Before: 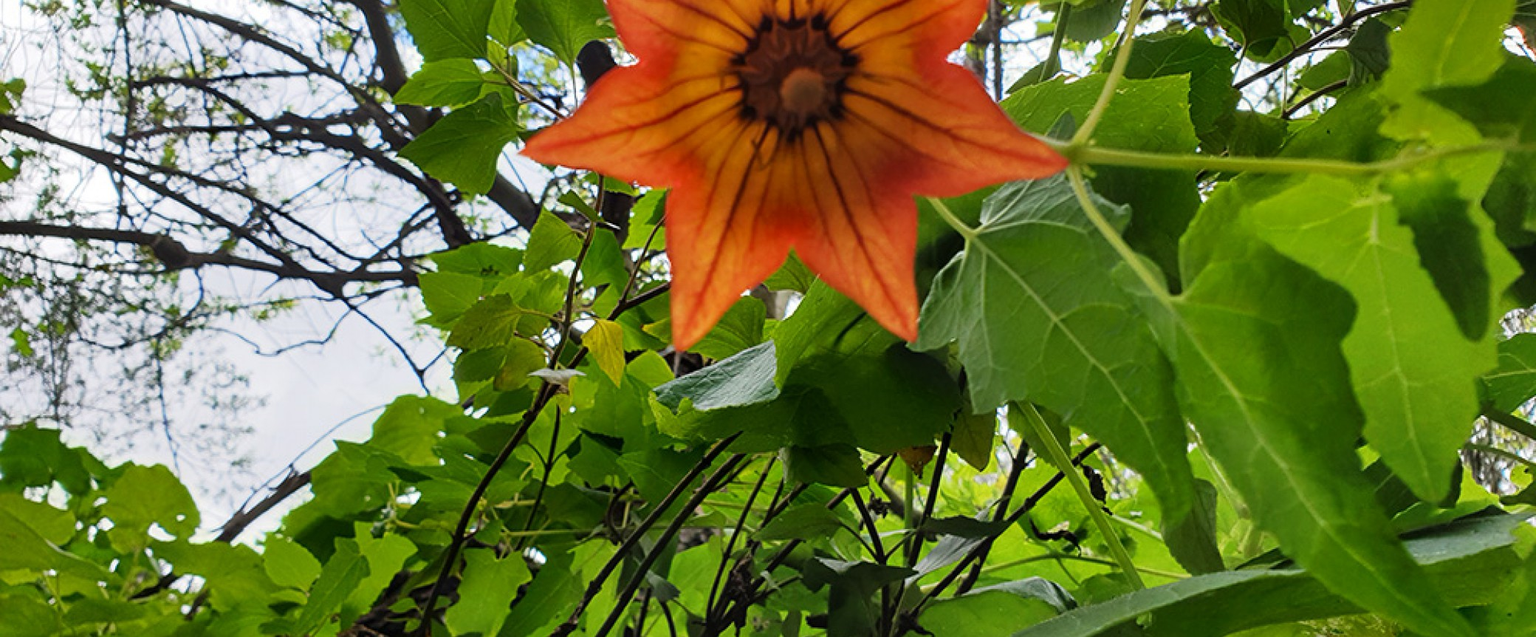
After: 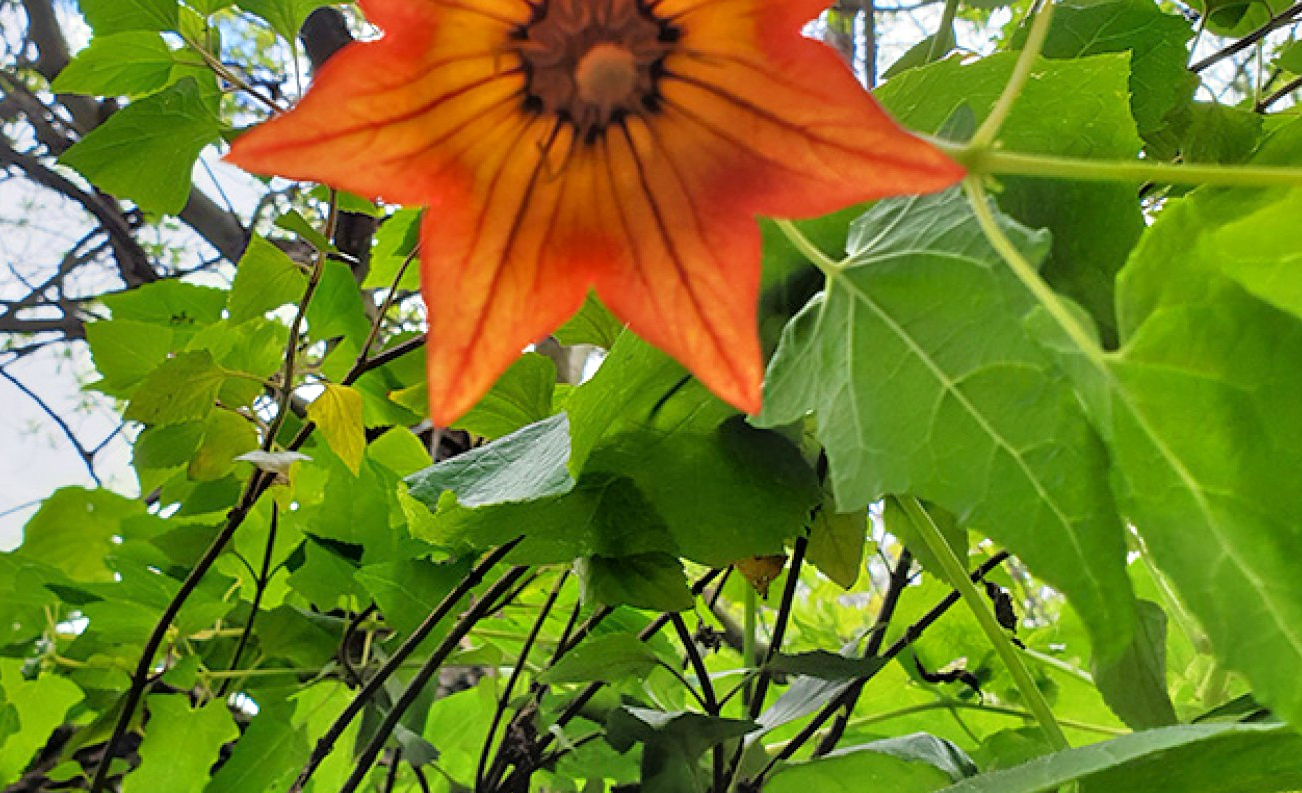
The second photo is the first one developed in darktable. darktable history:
crop and rotate: left 23.134%, top 5.638%, right 14.234%, bottom 2.301%
tone equalizer: -7 EV 0.142 EV, -6 EV 0.565 EV, -5 EV 1.16 EV, -4 EV 1.3 EV, -3 EV 1.13 EV, -2 EV 0.6 EV, -1 EV 0.159 EV
